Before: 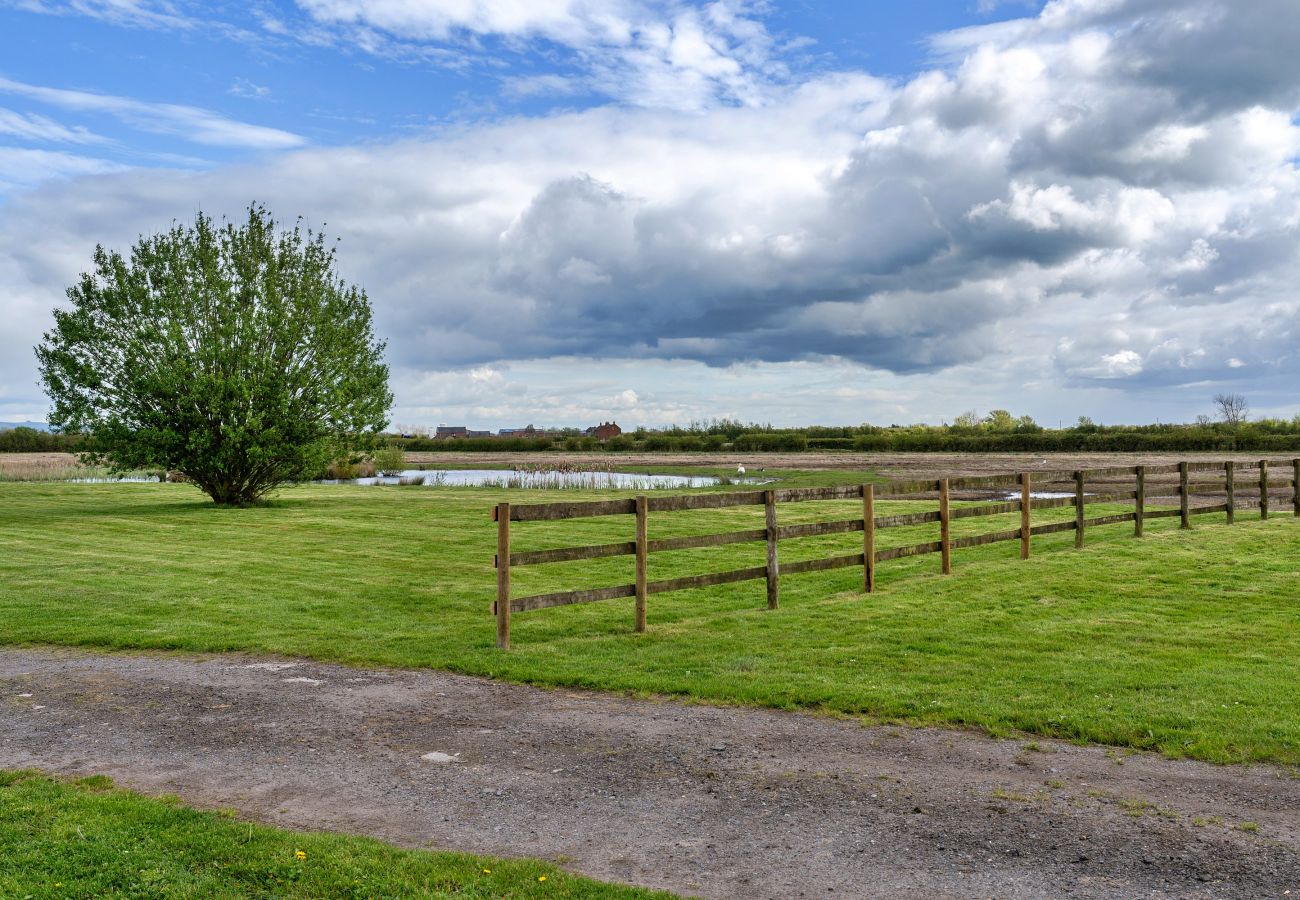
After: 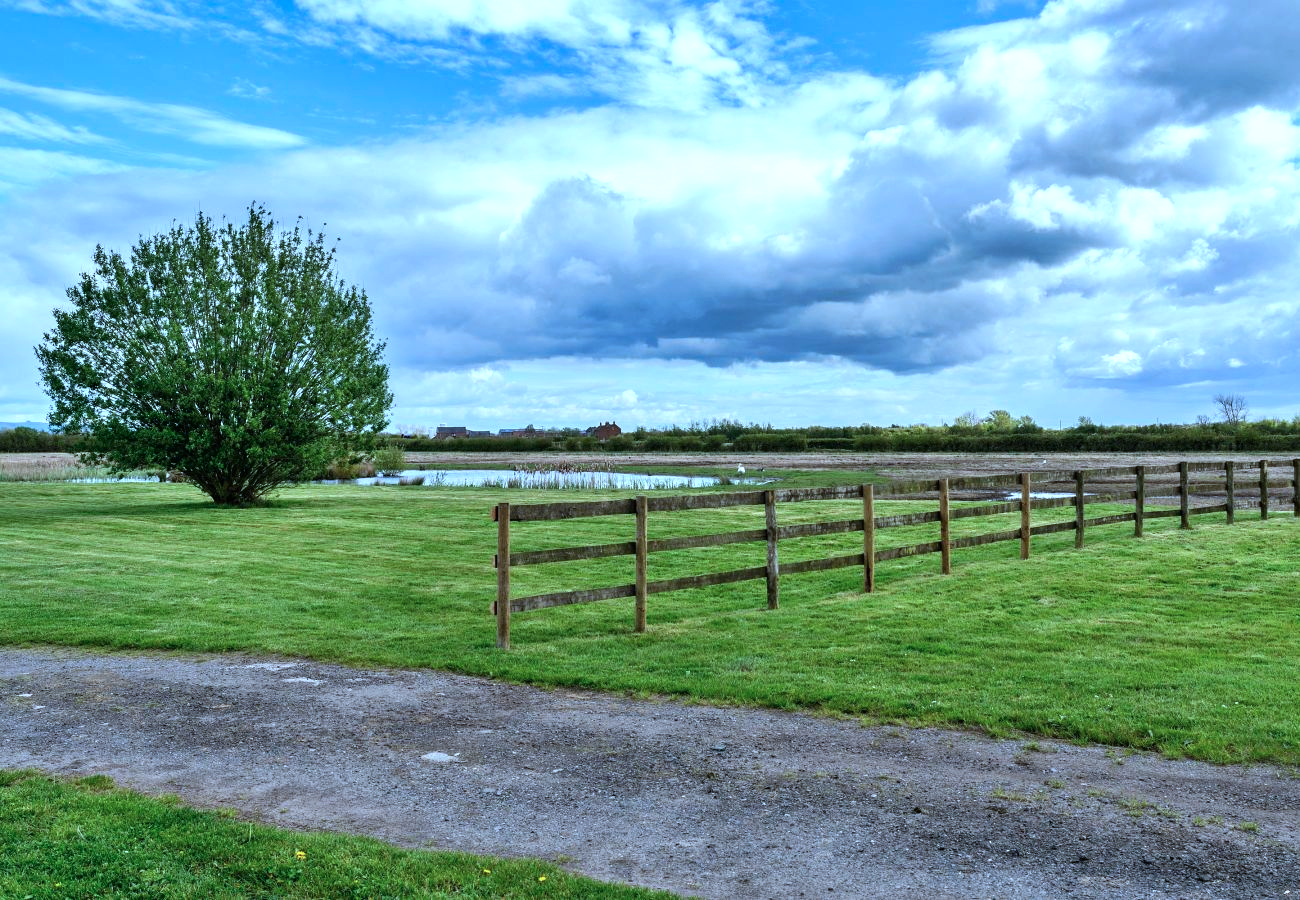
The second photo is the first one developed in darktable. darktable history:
tone equalizer: -8 EV -0.417 EV, -7 EV -0.389 EV, -6 EV -0.333 EV, -5 EV -0.222 EV, -3 EV 0.222 EV, -2 EV 0.333 EV, -1 EV 0.389 EV, +0 EV 0.417 EV, edges refinement/feathering 500, mask exposure compensation -1.57 EV, preserve details no
color calibration: x 0.396, y 0.386, temperature 3669 K
